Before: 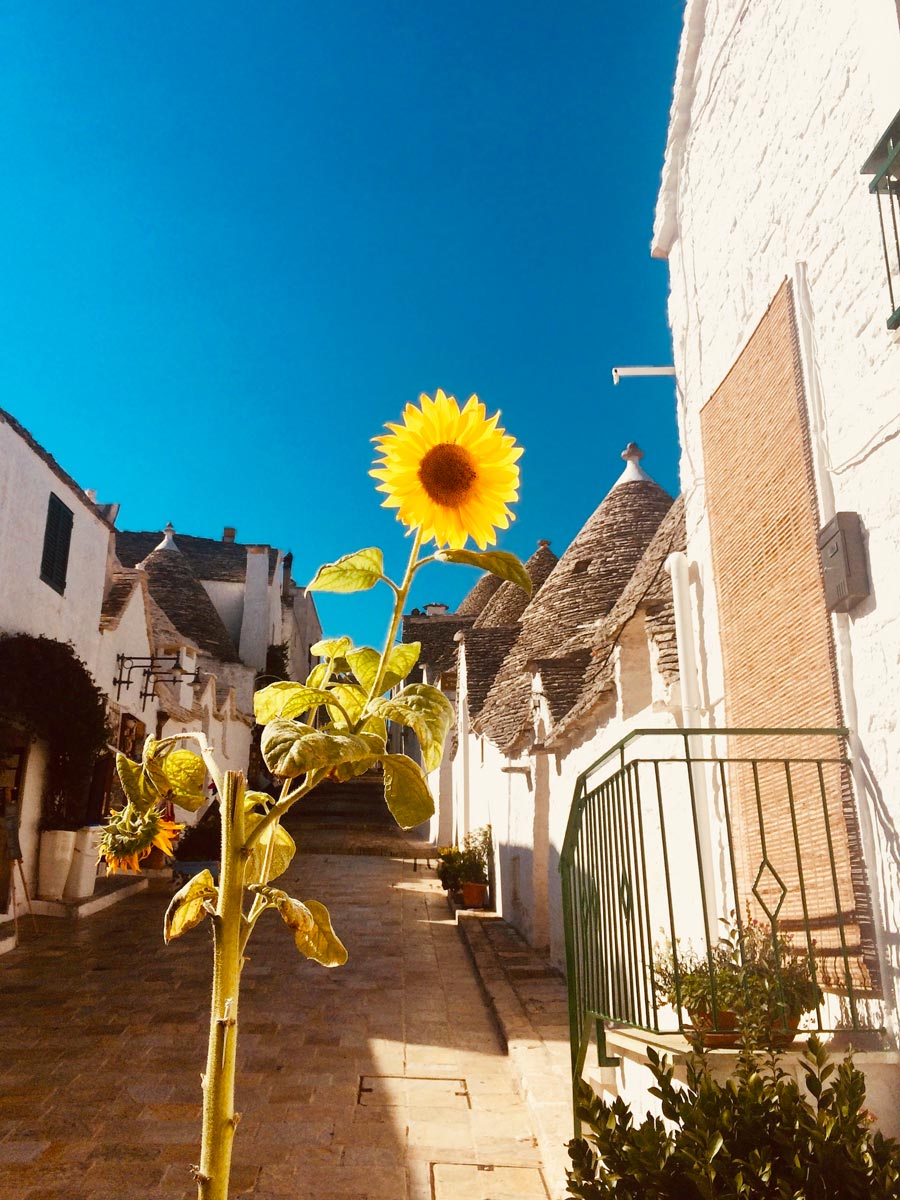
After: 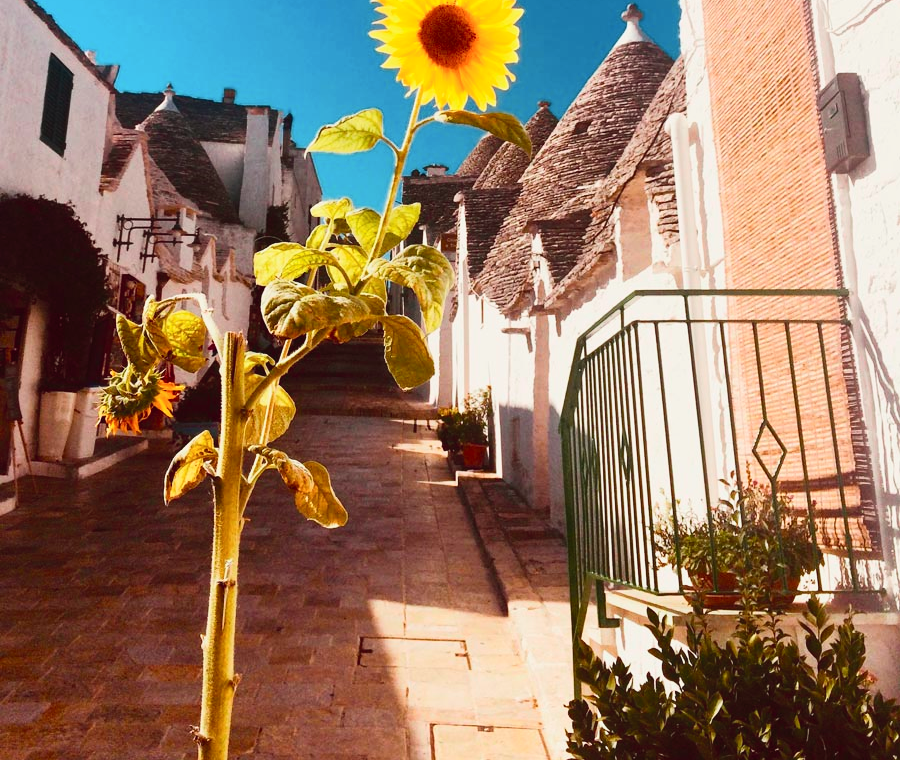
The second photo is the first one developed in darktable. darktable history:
crop and rotate: top 36.599%
tone curve: curves: ch0 [(0, 0.023) (0.217, 0.19) (0.754, 0.801) (1, 0.977)]; ch1 [(0, 0) (0.392, 0.398) (0.5, 0.5) (0.521, 0.529) (0.56, 0.592) (1, 1)]; ch2 [(0, 0) (0.5, 0.5) (0.579, 0.561) (0.65, 0.657) (1, 1)], color space Lab, independent channels, preserve colors none
